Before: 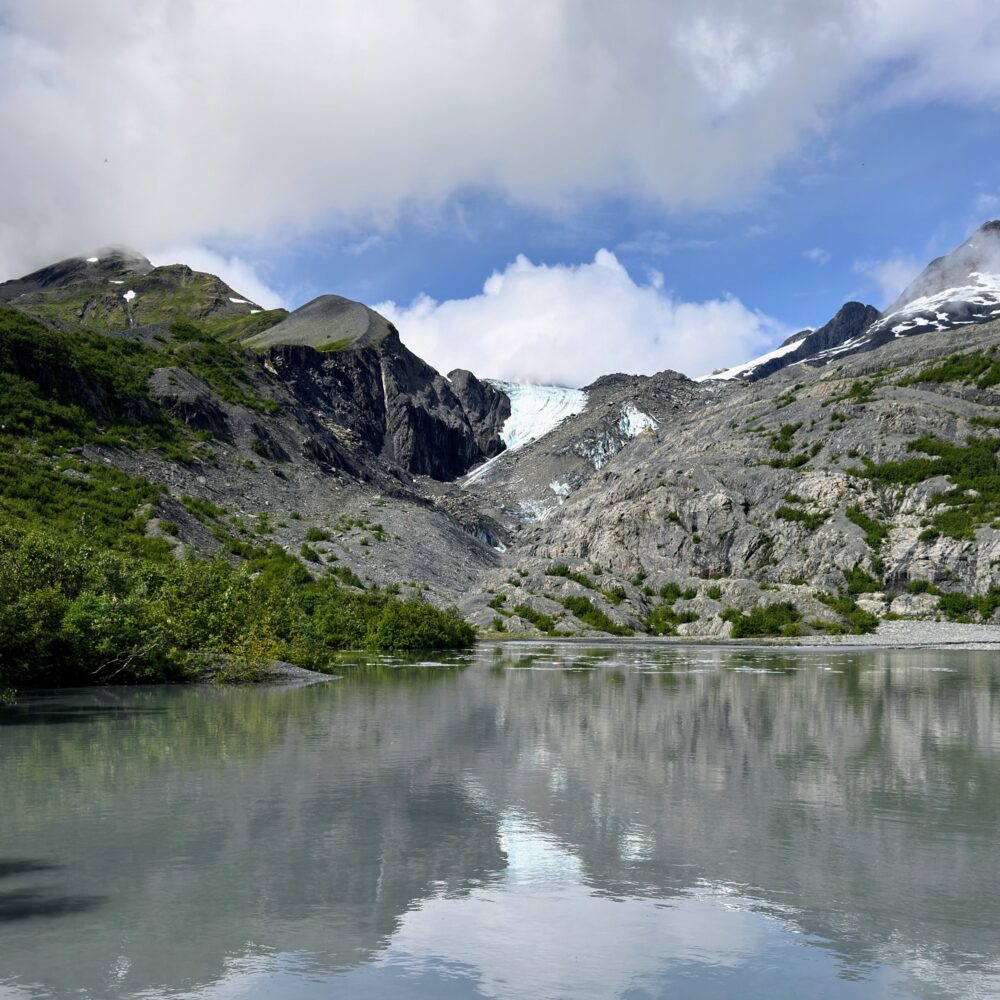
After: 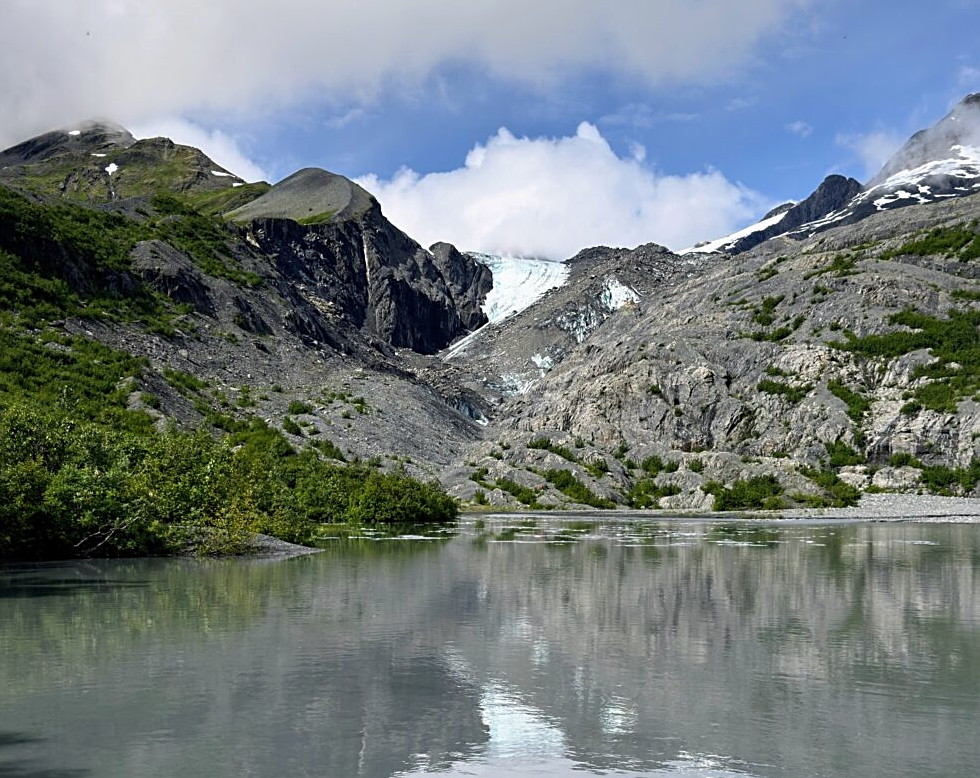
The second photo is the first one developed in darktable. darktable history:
sharpen: on, module defaults
tone equalizer: edges refinement/feathering 500, mask exposure compensation -1.57 EV, preserve details no
crop and rotate: left 1.824%, top 12.722%, right 0.147%, bottom 9.408%
